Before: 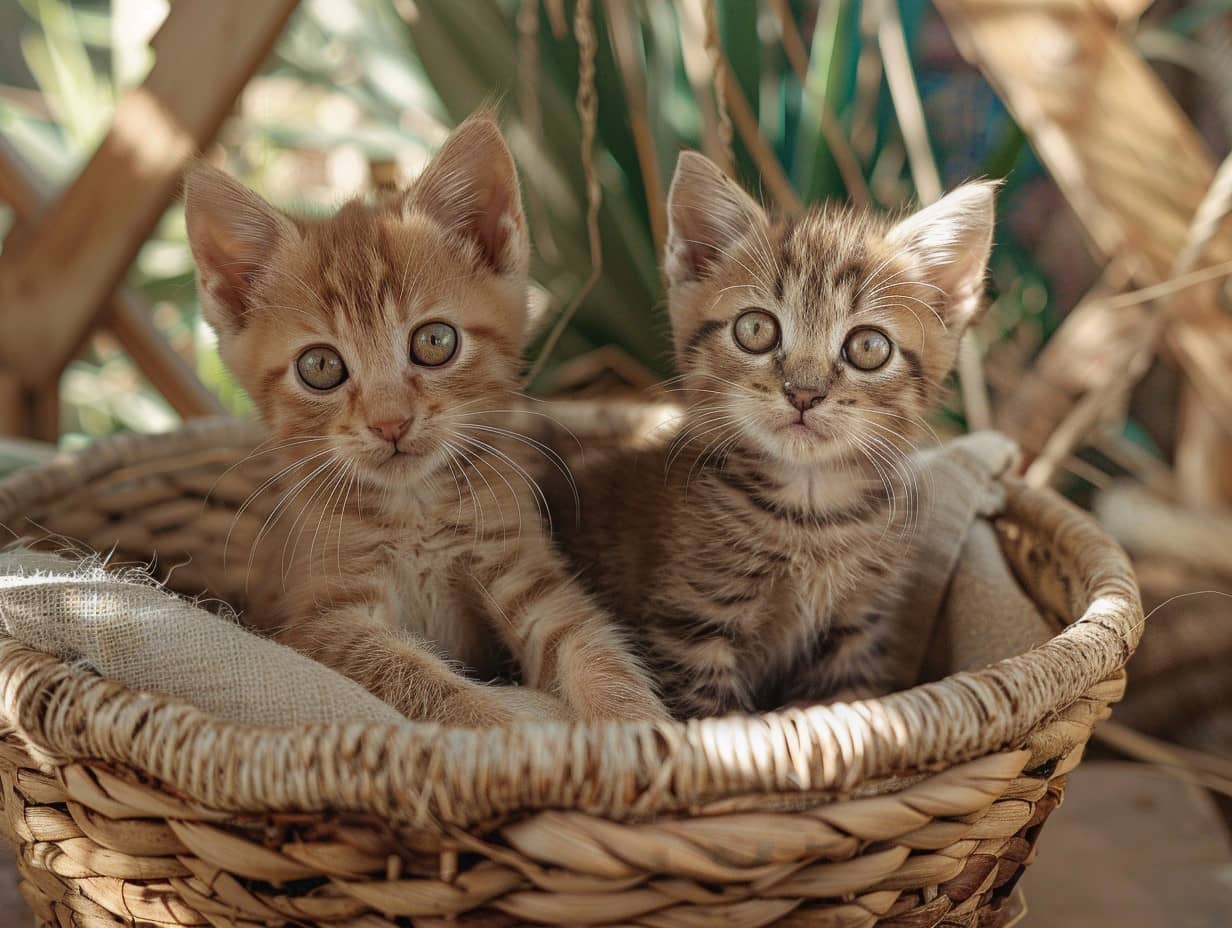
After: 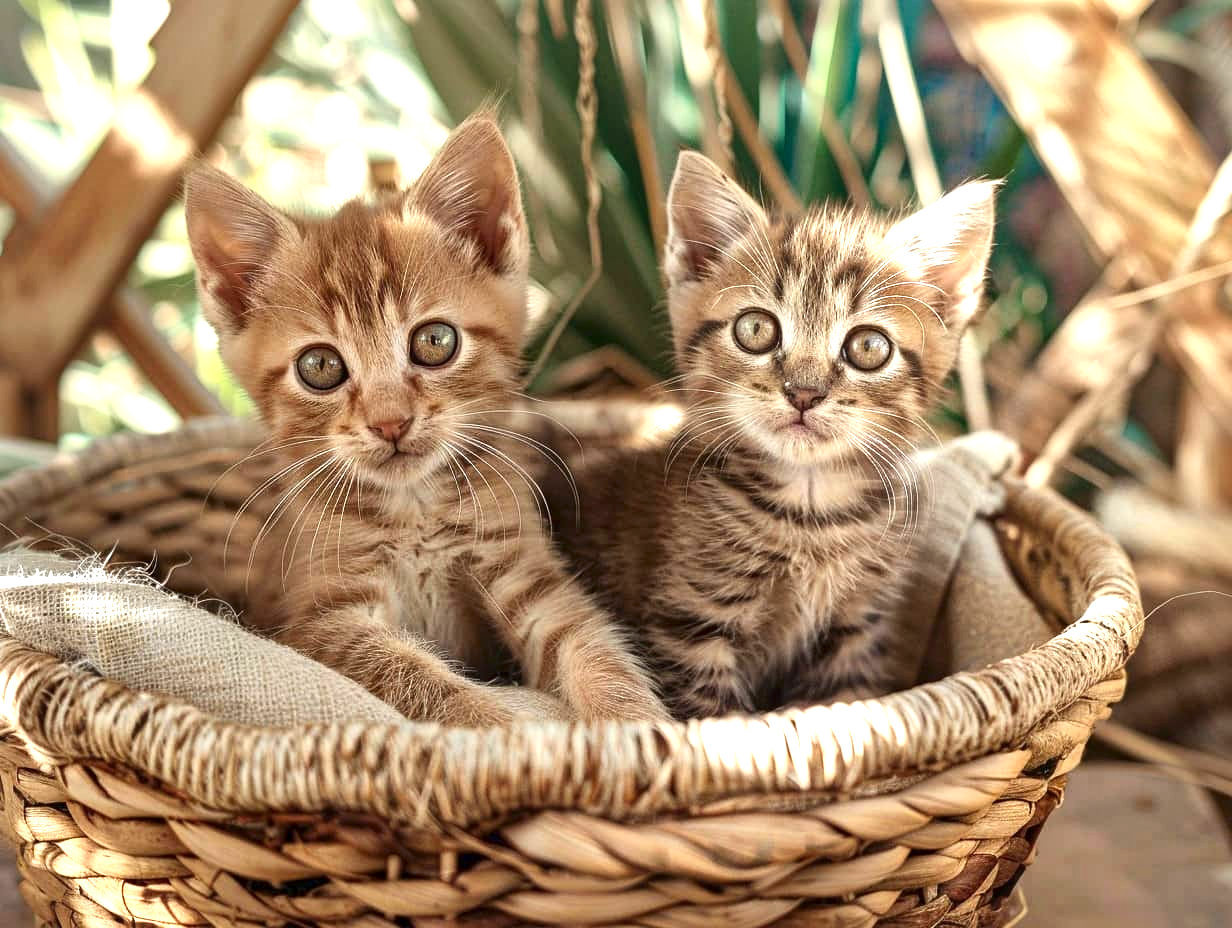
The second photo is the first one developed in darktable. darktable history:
exposure: exposure 0.992 EV, compensate highlight preservation false
local contrast: mode bilateral grid, contrast 19, coarseness 50, detail 171%, midtone range 0.2
contrast brightness saturation: contrast 0.038, saturation 0.067
